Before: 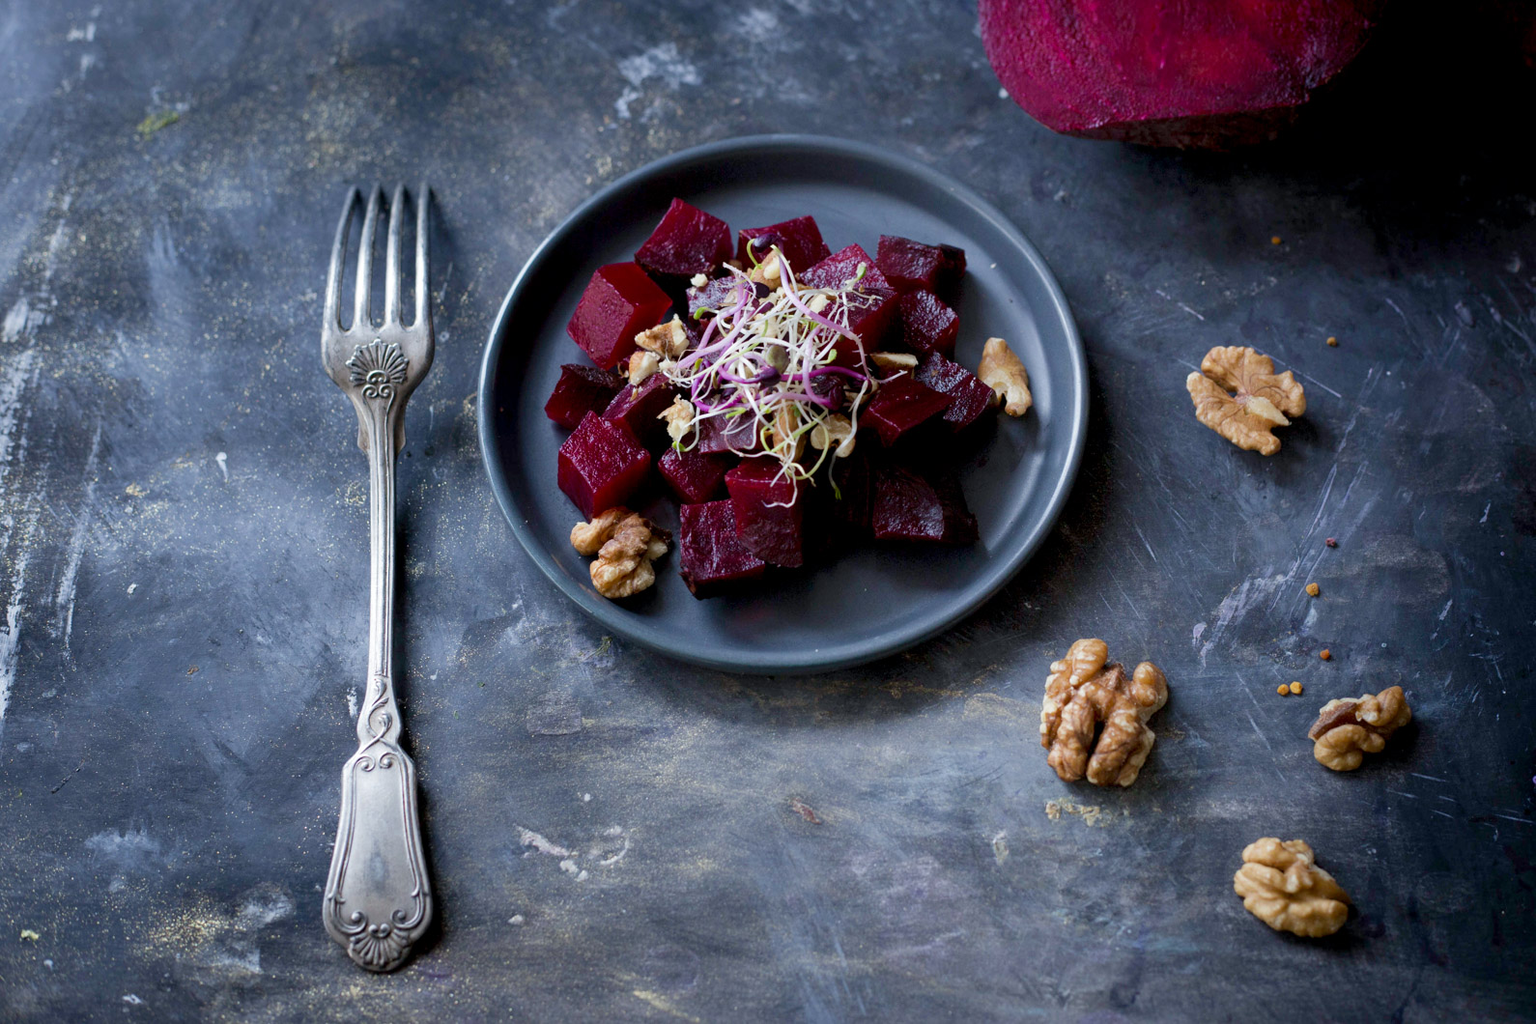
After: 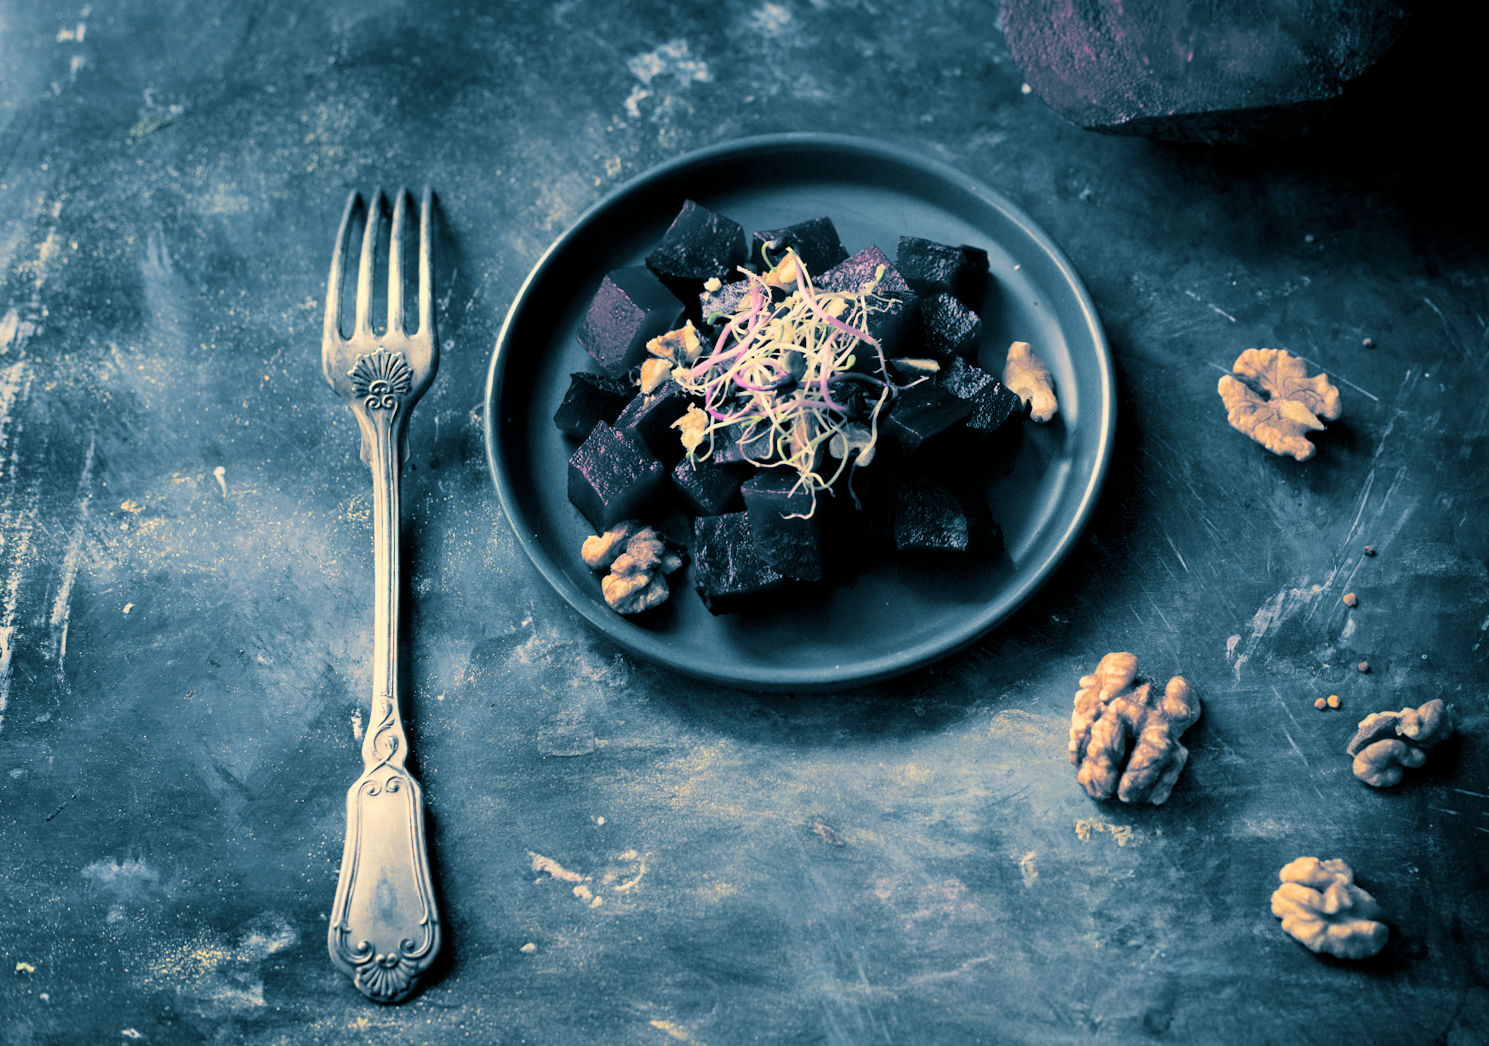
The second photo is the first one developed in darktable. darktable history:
split-toning: shadows › hue 212.4°, balance -70
contrast brightness saturation: contrast 0.1, brightness 0.03, saturation 0.09
crop and rotate: right 5.167%
tone curve: curves: ch0 [(0, 0) (0.004, 0.001) (0.133, 0.112) (0.325, 0.362) (0.832, 0.893) (1, 1)], color space Lab, linked channels, preserve colors none
rotate and perspective: rotation -0.45°, automatic cropping original format, crop left 0.008, crop right 0.992, crop top 0.012, crop bottom 0.988
exposure: exposure -0.157 EV, compensate highlight preservation false
white balance: red 1.123, blue 0.83
